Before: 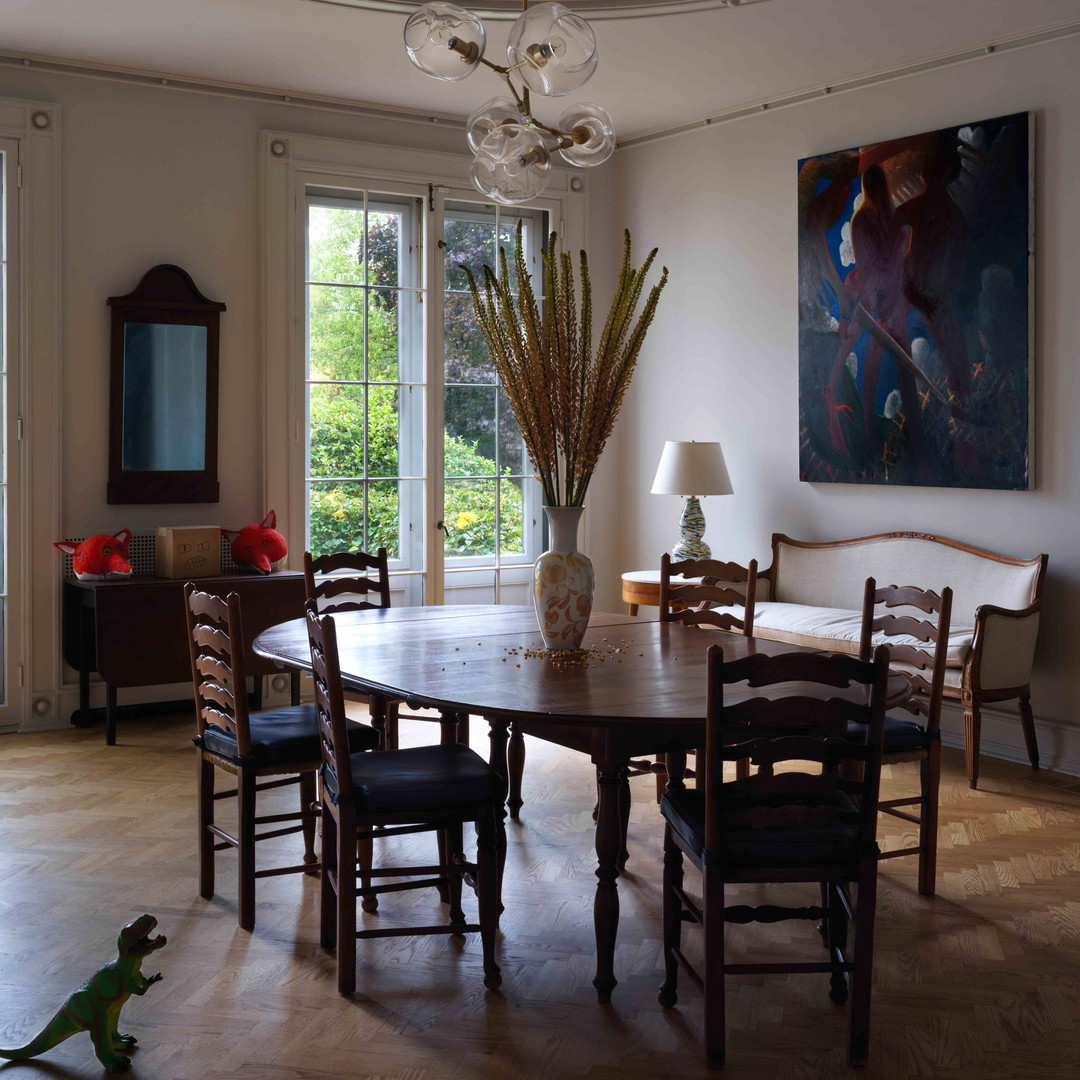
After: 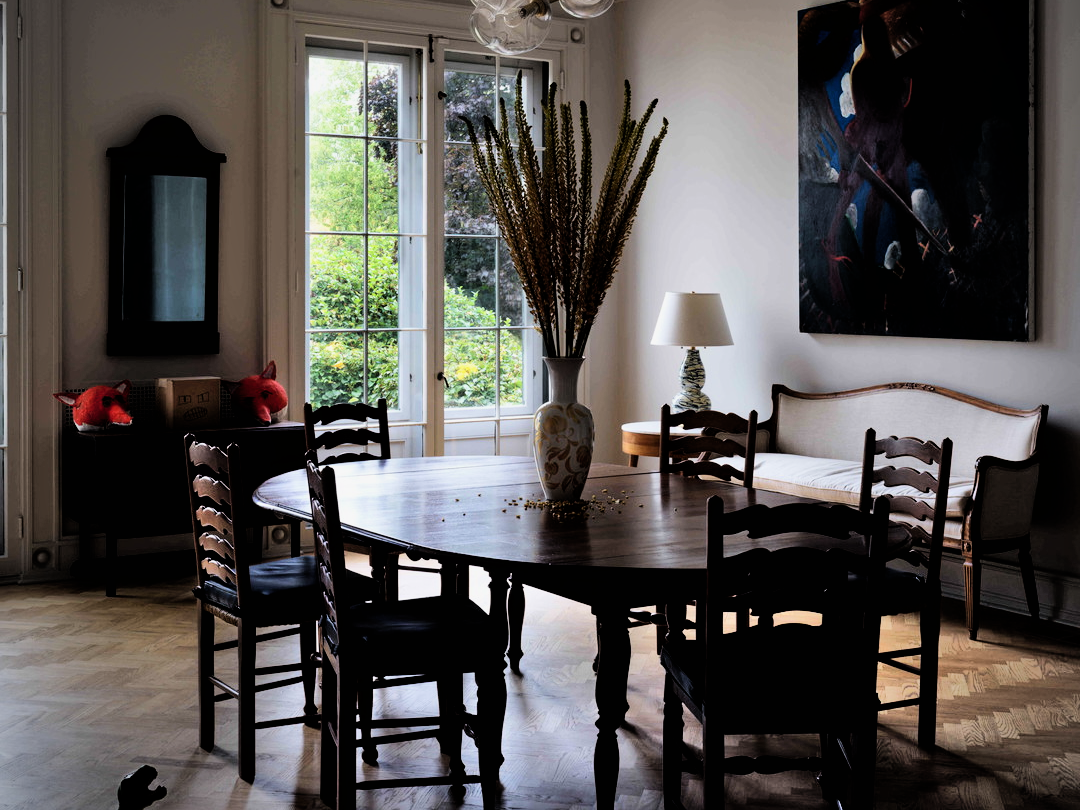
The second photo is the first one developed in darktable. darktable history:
vignetting: on, module defaults
shadows and highlights: soften with gaussian
crop: top 13.819%, bottom 11.169%
filmic rgb: black relative exposure -4 EV, white relative exposure 3 EV, hardness 3.02, contrast 1.5
